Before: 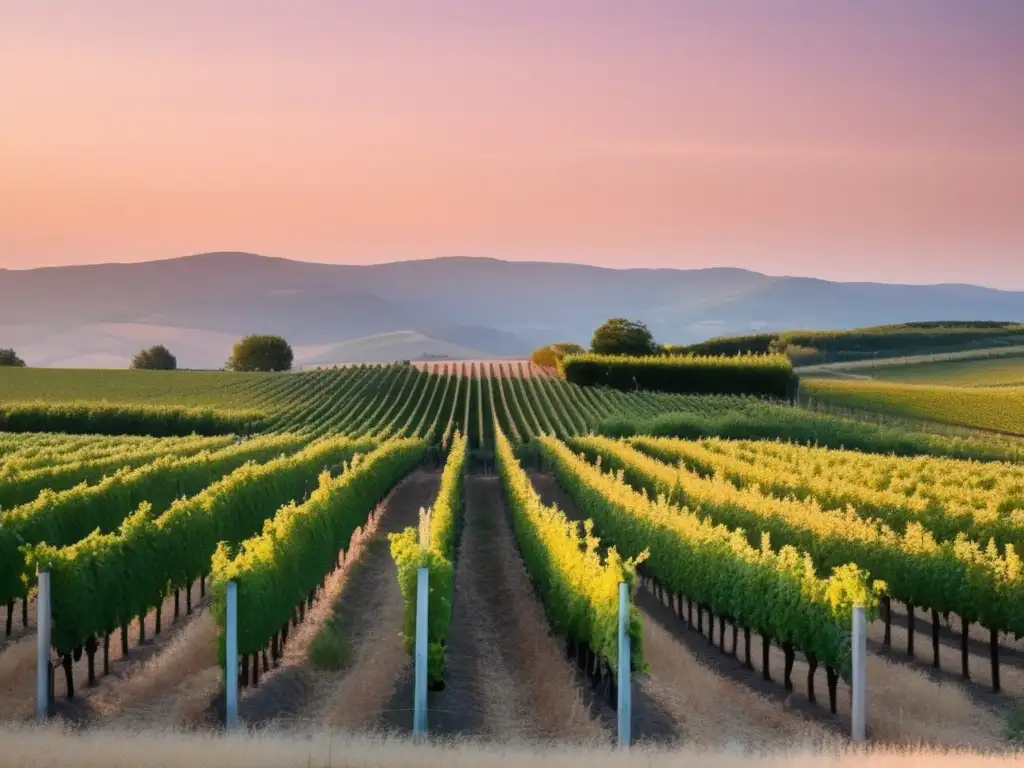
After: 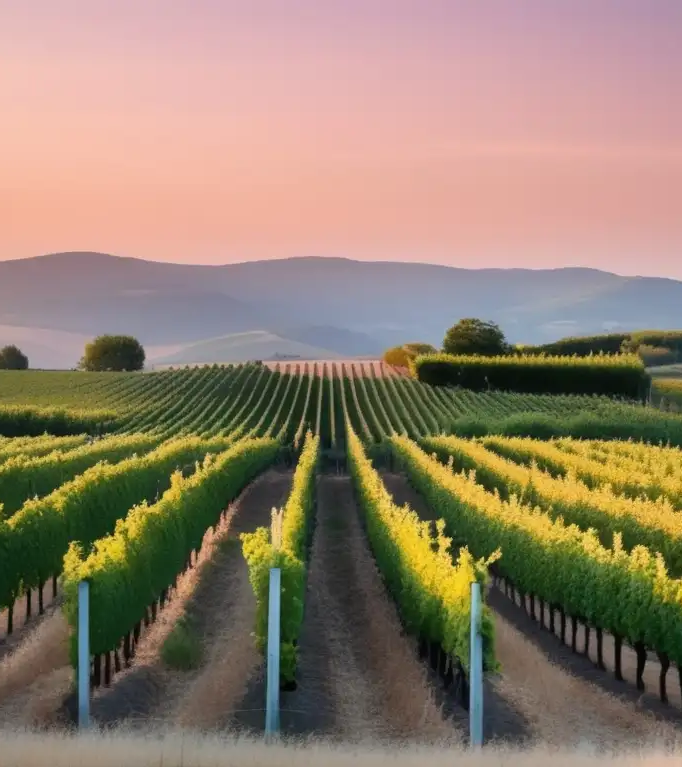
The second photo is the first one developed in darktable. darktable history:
crop and rotate: left 14.481%, right 18.844%
